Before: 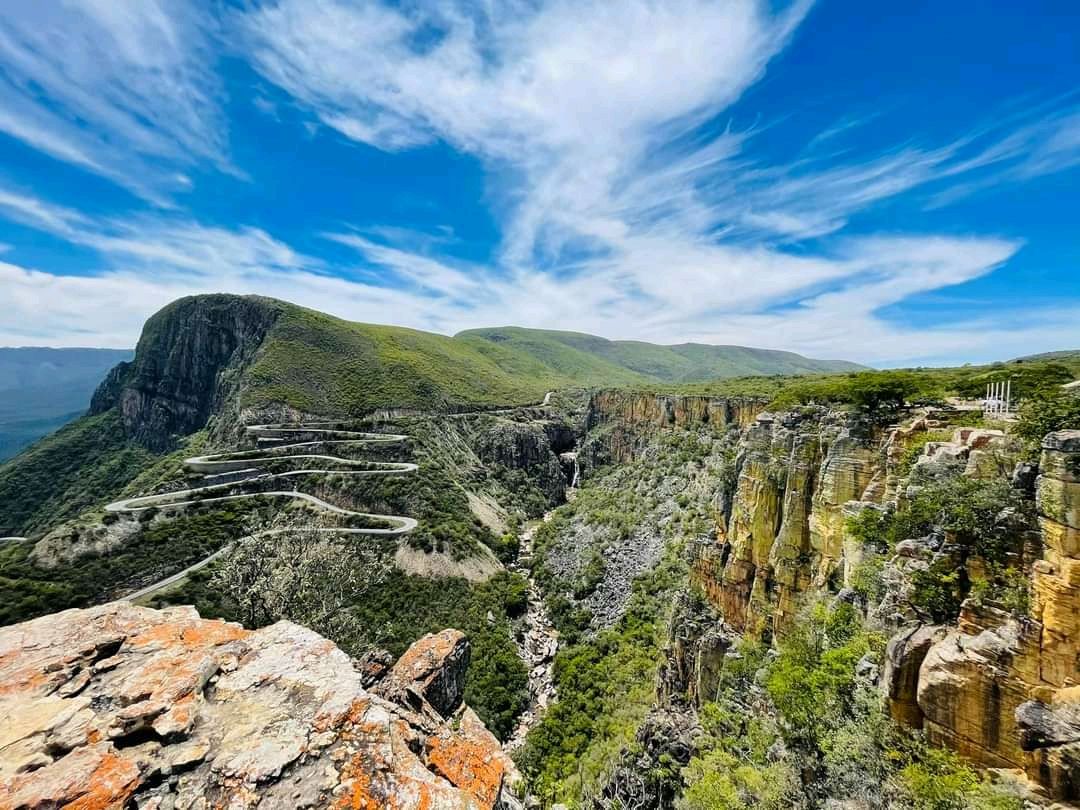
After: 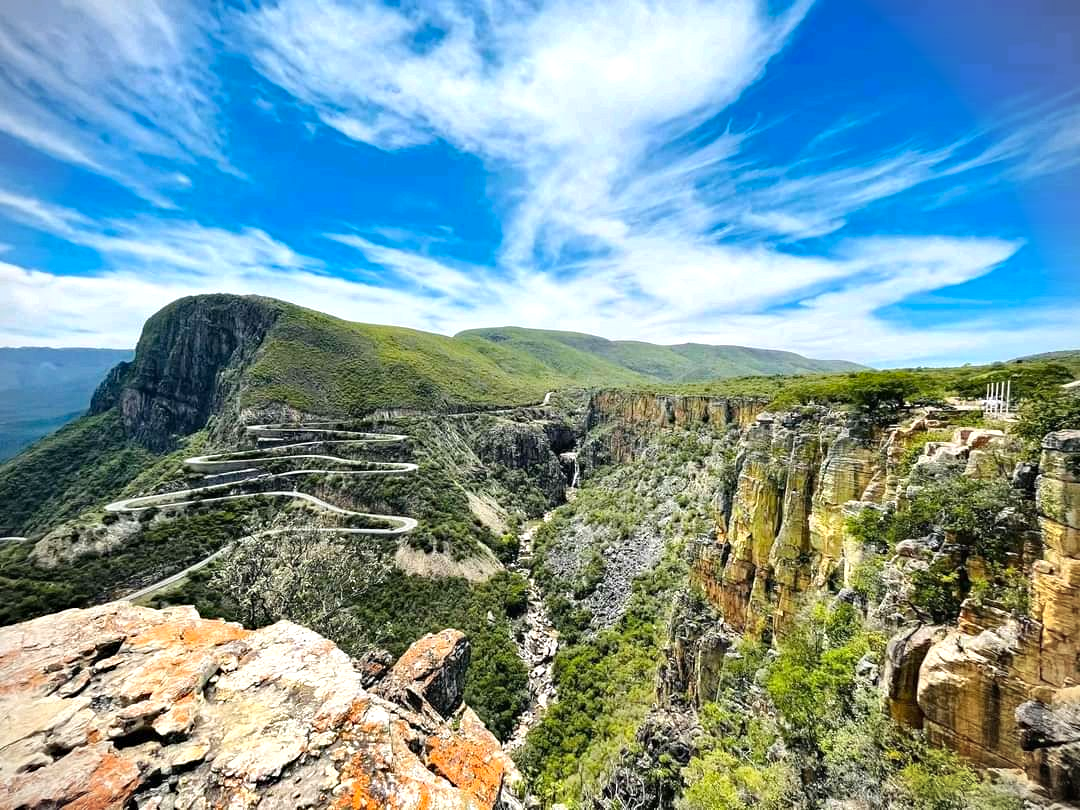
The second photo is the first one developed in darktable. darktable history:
vignetting: fall-off start 91.56%, brightness -0.449, saturation -0.688
haze removal: adaptive false
exposure: black level correction 0, exposure 0.498 EV, compensate highlight preservation false
